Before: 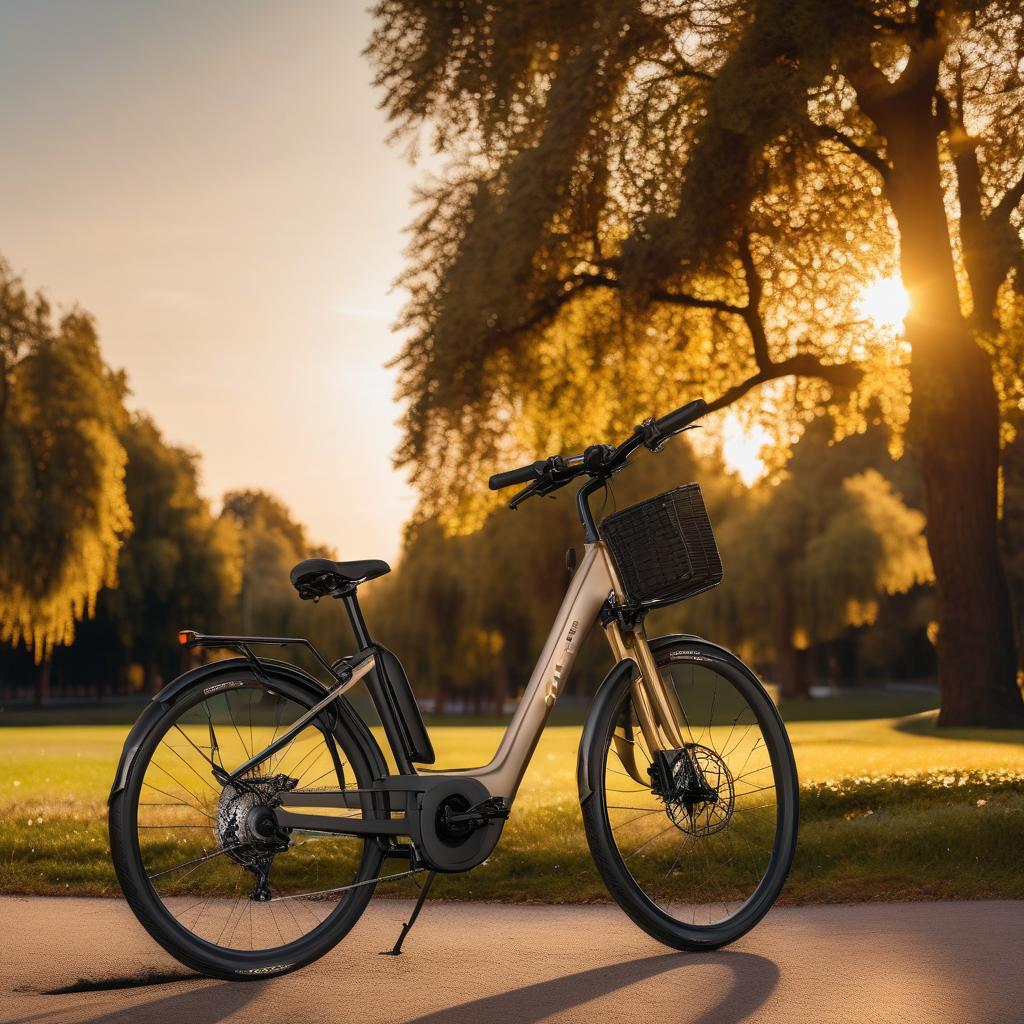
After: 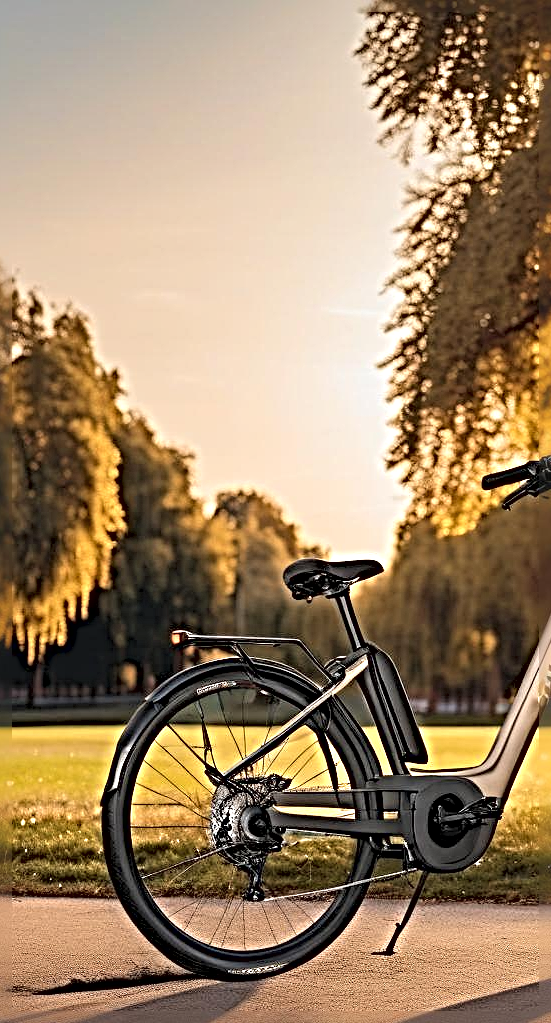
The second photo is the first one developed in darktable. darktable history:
contrast brightness saturation: brightness 0.151
sharpen: radius 6.292, amount 1.789, threshold 0.221
crop: left 0.766%, right 45.42%, bottom 0.079%
